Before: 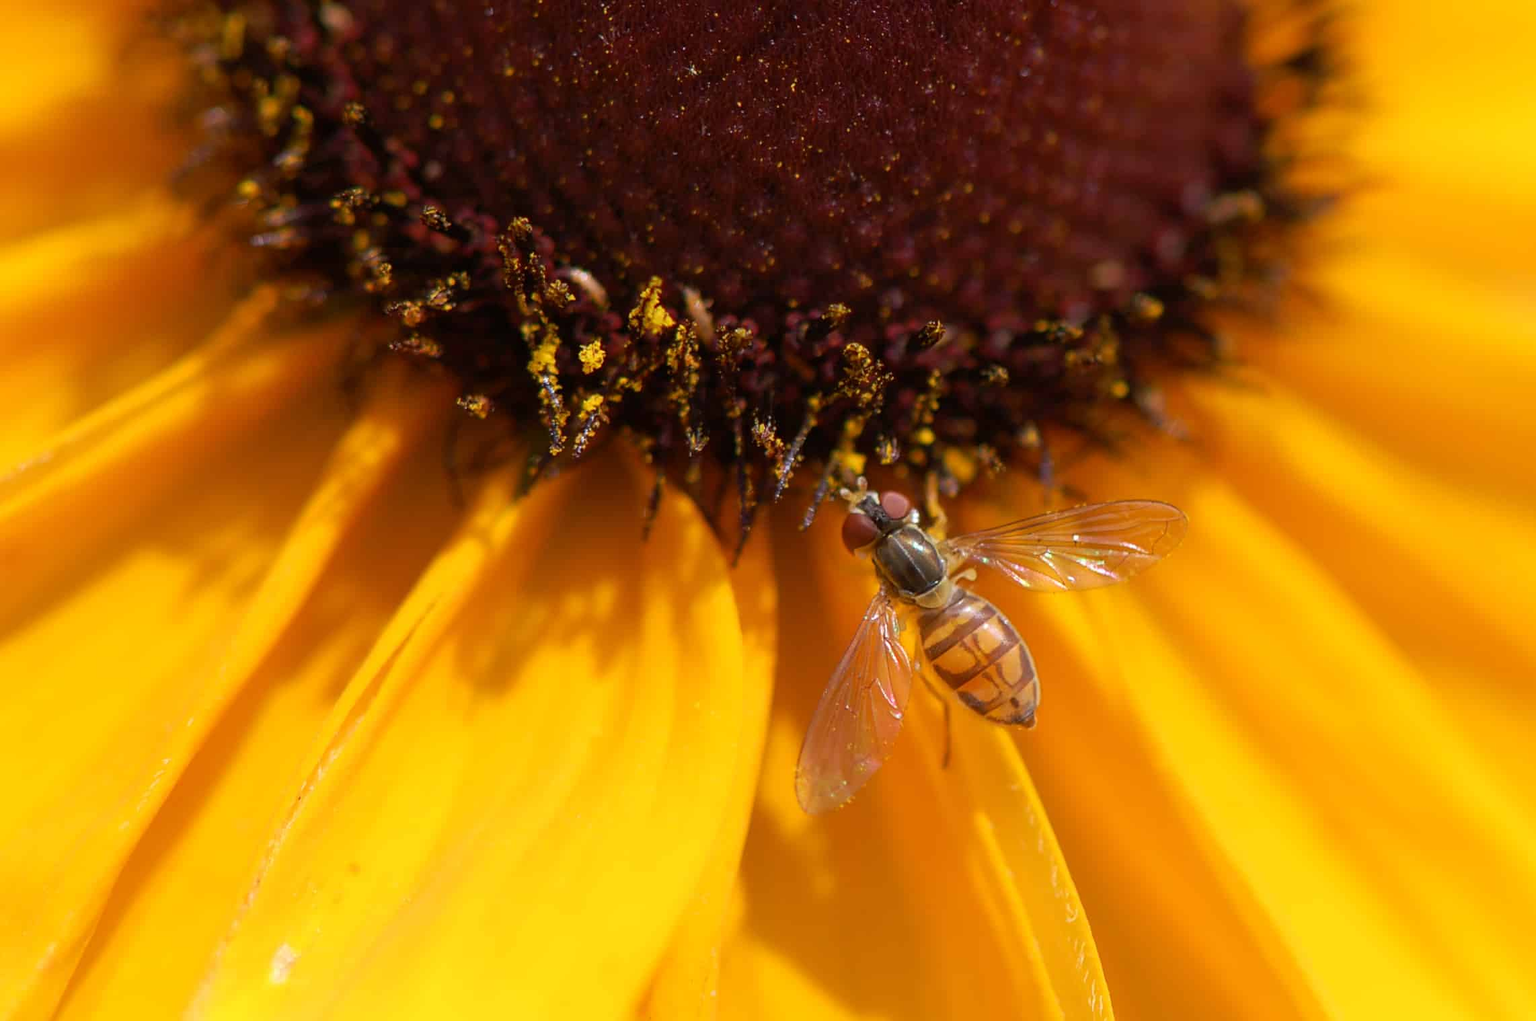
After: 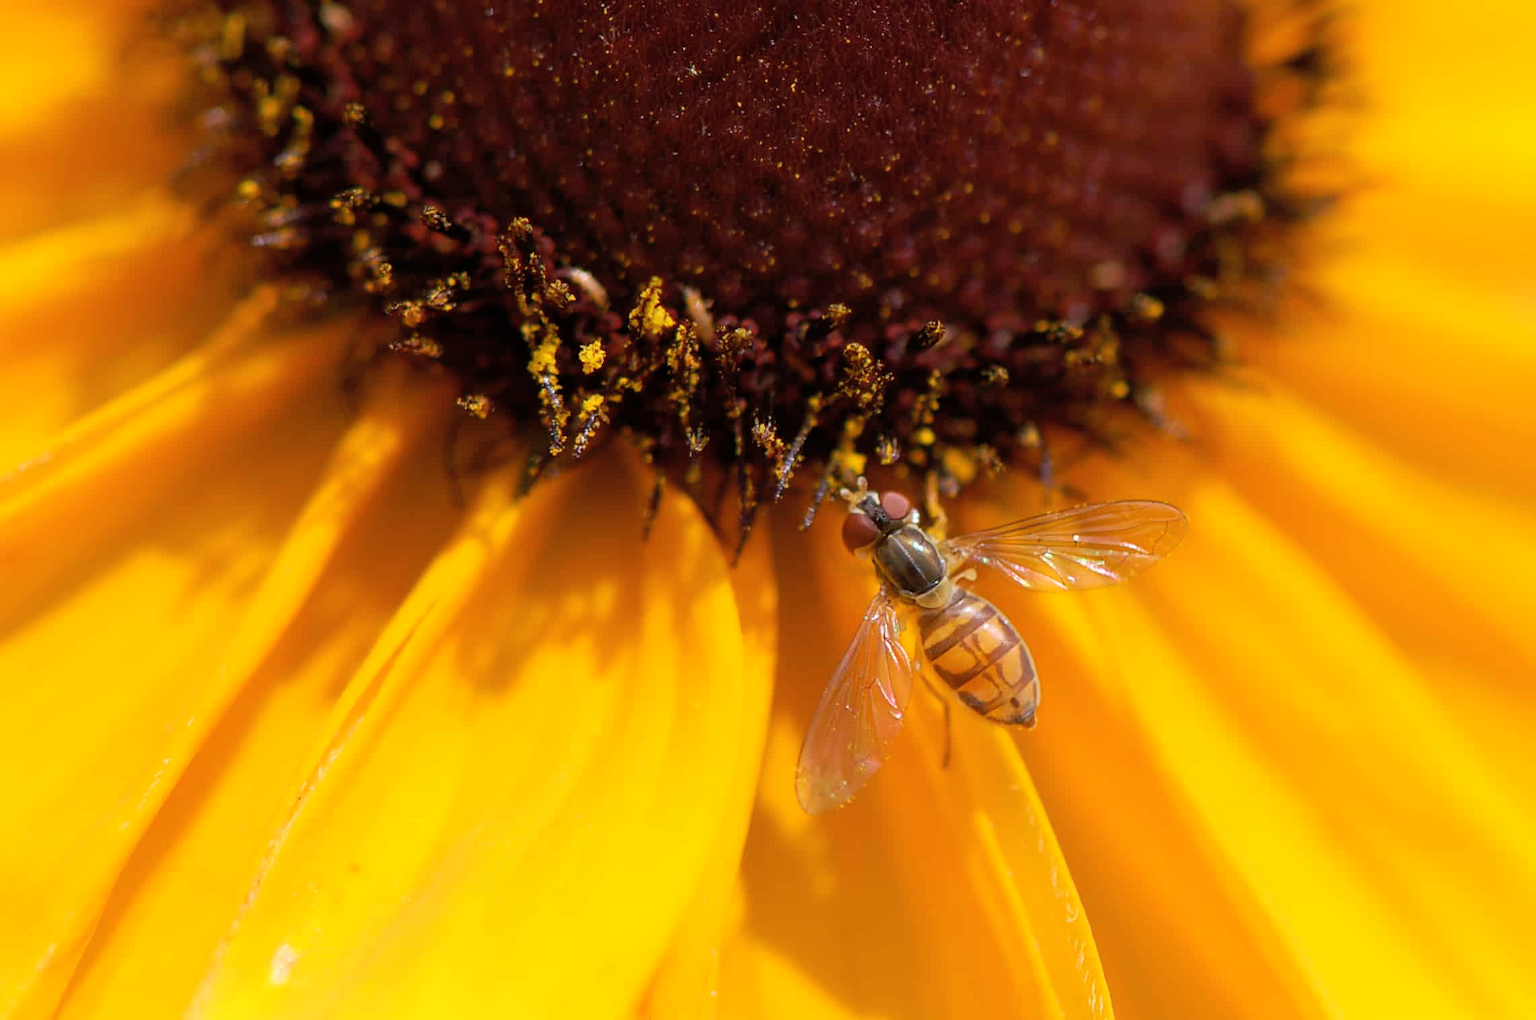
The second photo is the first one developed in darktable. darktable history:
contrast brightness saturation: contrast 0.046, brightness 0.056, saturation 0.013
